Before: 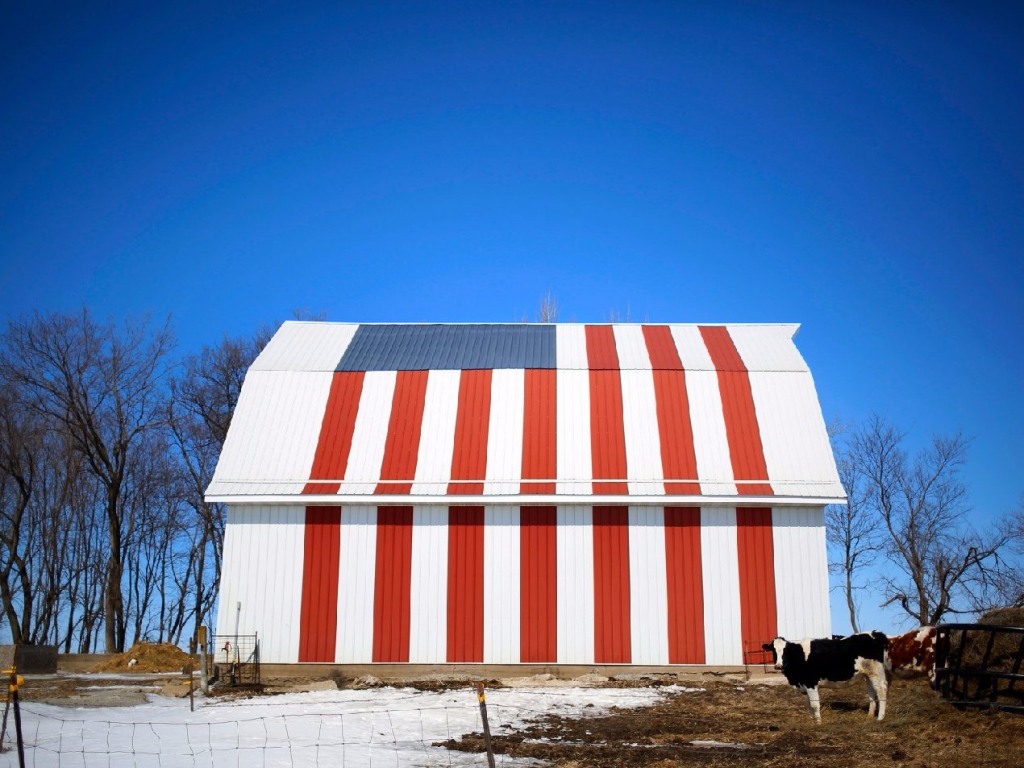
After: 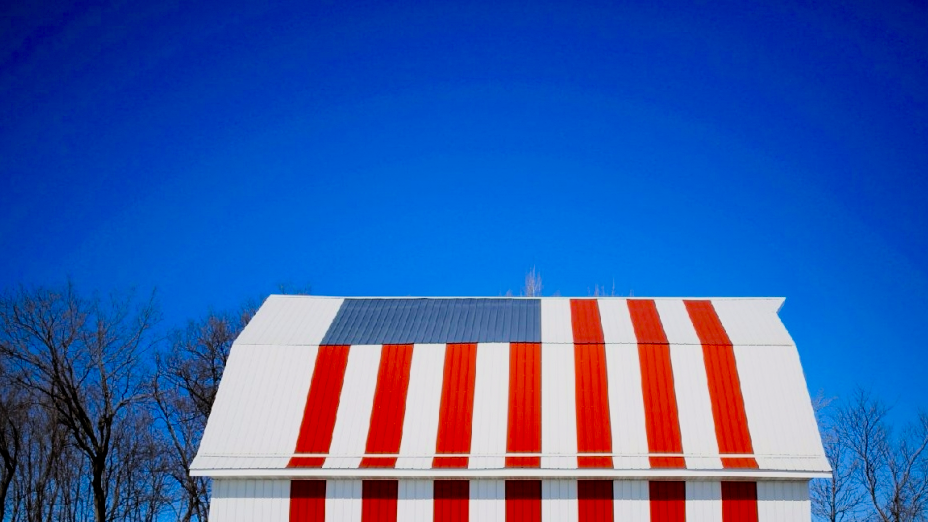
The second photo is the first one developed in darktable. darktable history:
crop: left 1.509%, top 3.452%, right 7.696%, bottom 28.452%
filmic rgb: black relative exposure -7.75 EV, white relative exposure 4.4 EV, threshold 3 EV, target black luminance 0%, hardness 3.76, latitude 50.51%, contrast 1.074, highlights saturation mix 10%, shadows ↔ highlights balance -0.22%, color science v4 (2020), enable highlight reconstruction true
